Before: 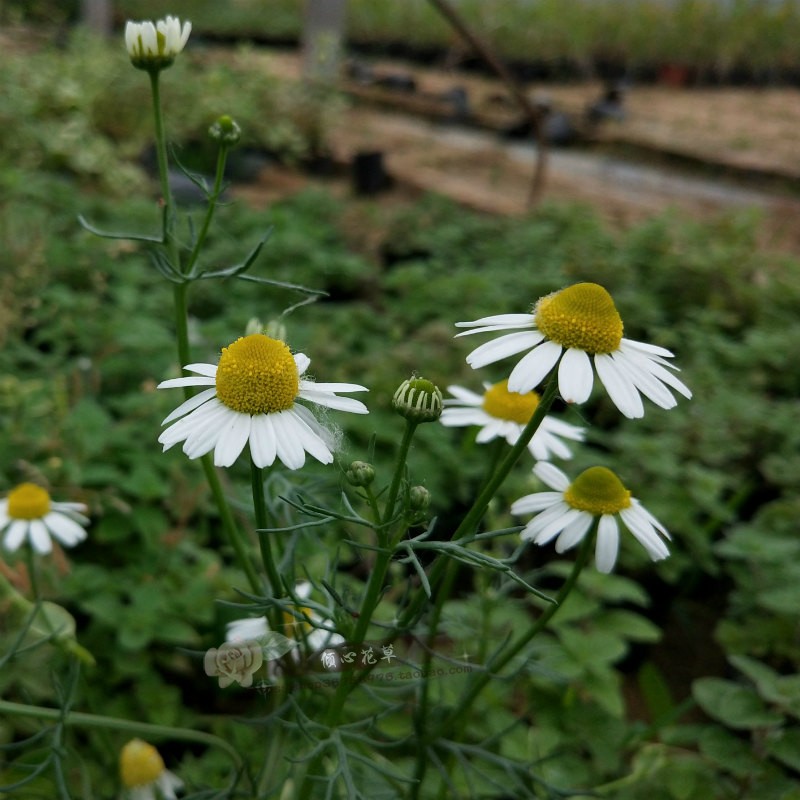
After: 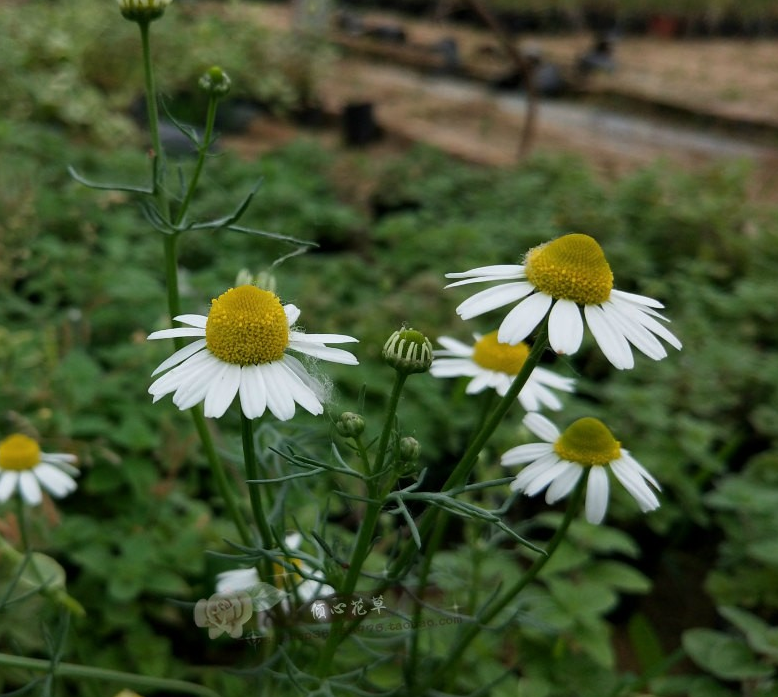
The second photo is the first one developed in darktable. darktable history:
crop: left 1.33%, top 6.165%, right 1.397%, bottom 6.671%
